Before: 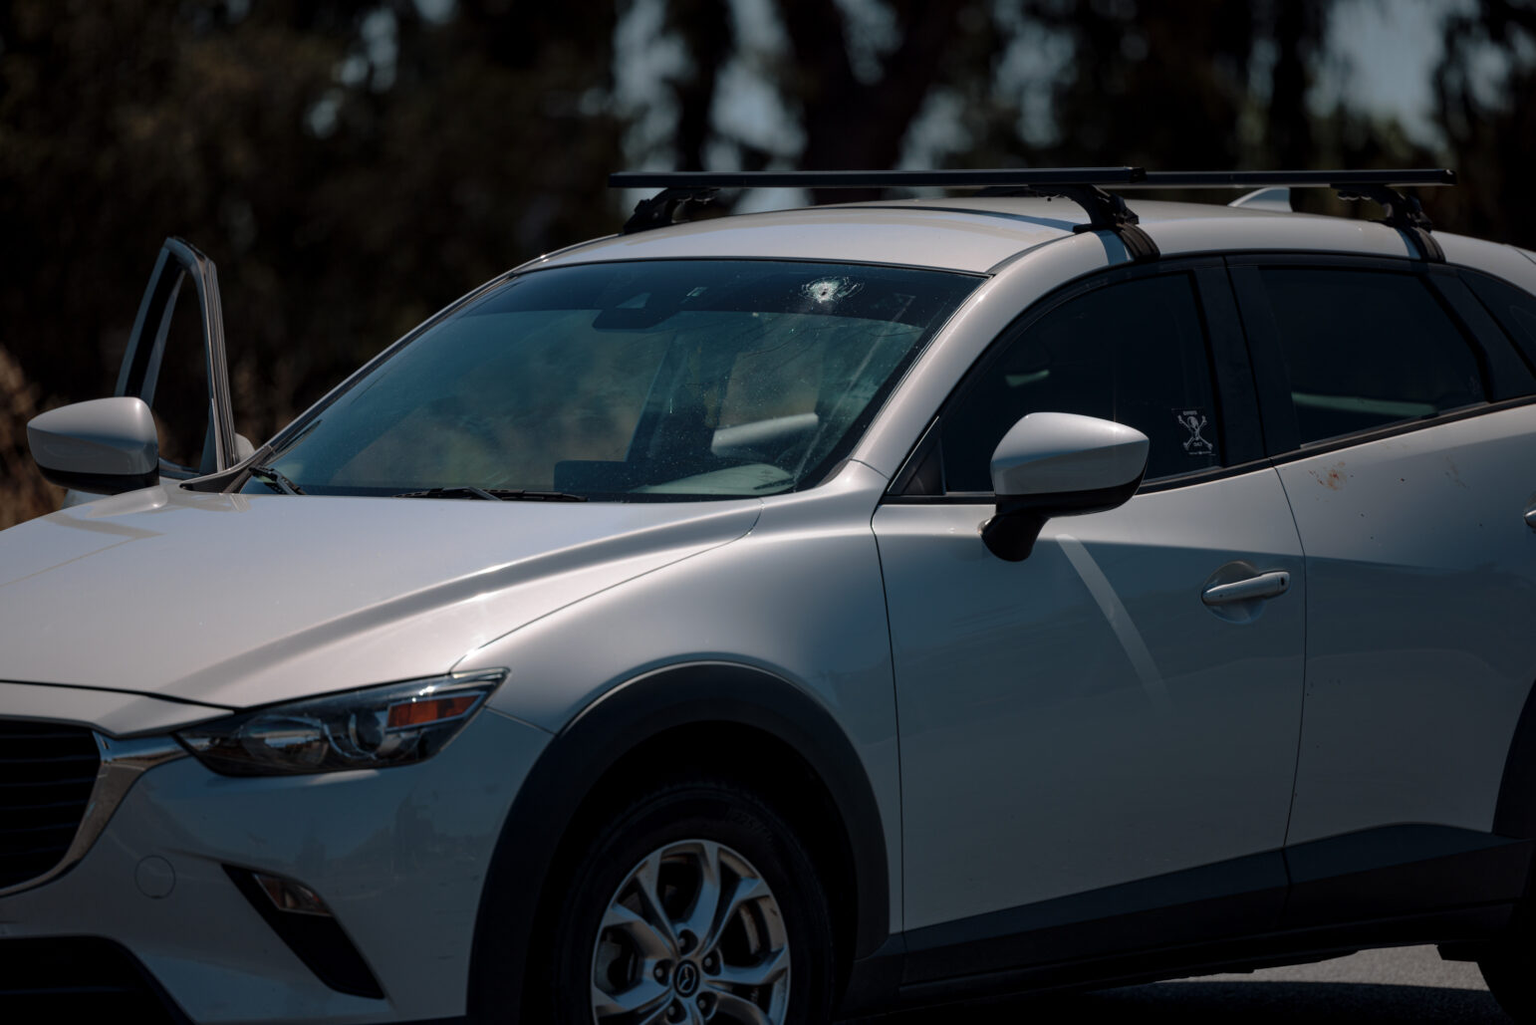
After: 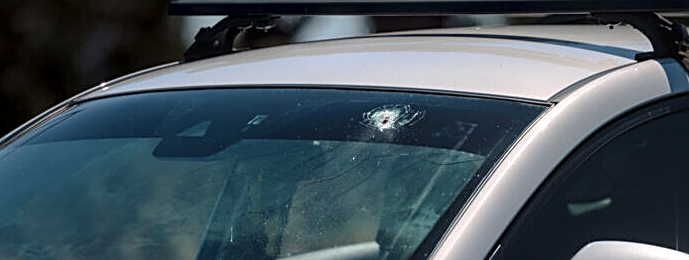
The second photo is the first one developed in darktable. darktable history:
exposure: black level correction 0, exposure 0.692 EV, compensate highlight preservation false
sharpen: on, module defaults
local contrast: on, module defaults
crop: left 28.684%, top 16.821%, right 26.62%, bottom 57.892%
